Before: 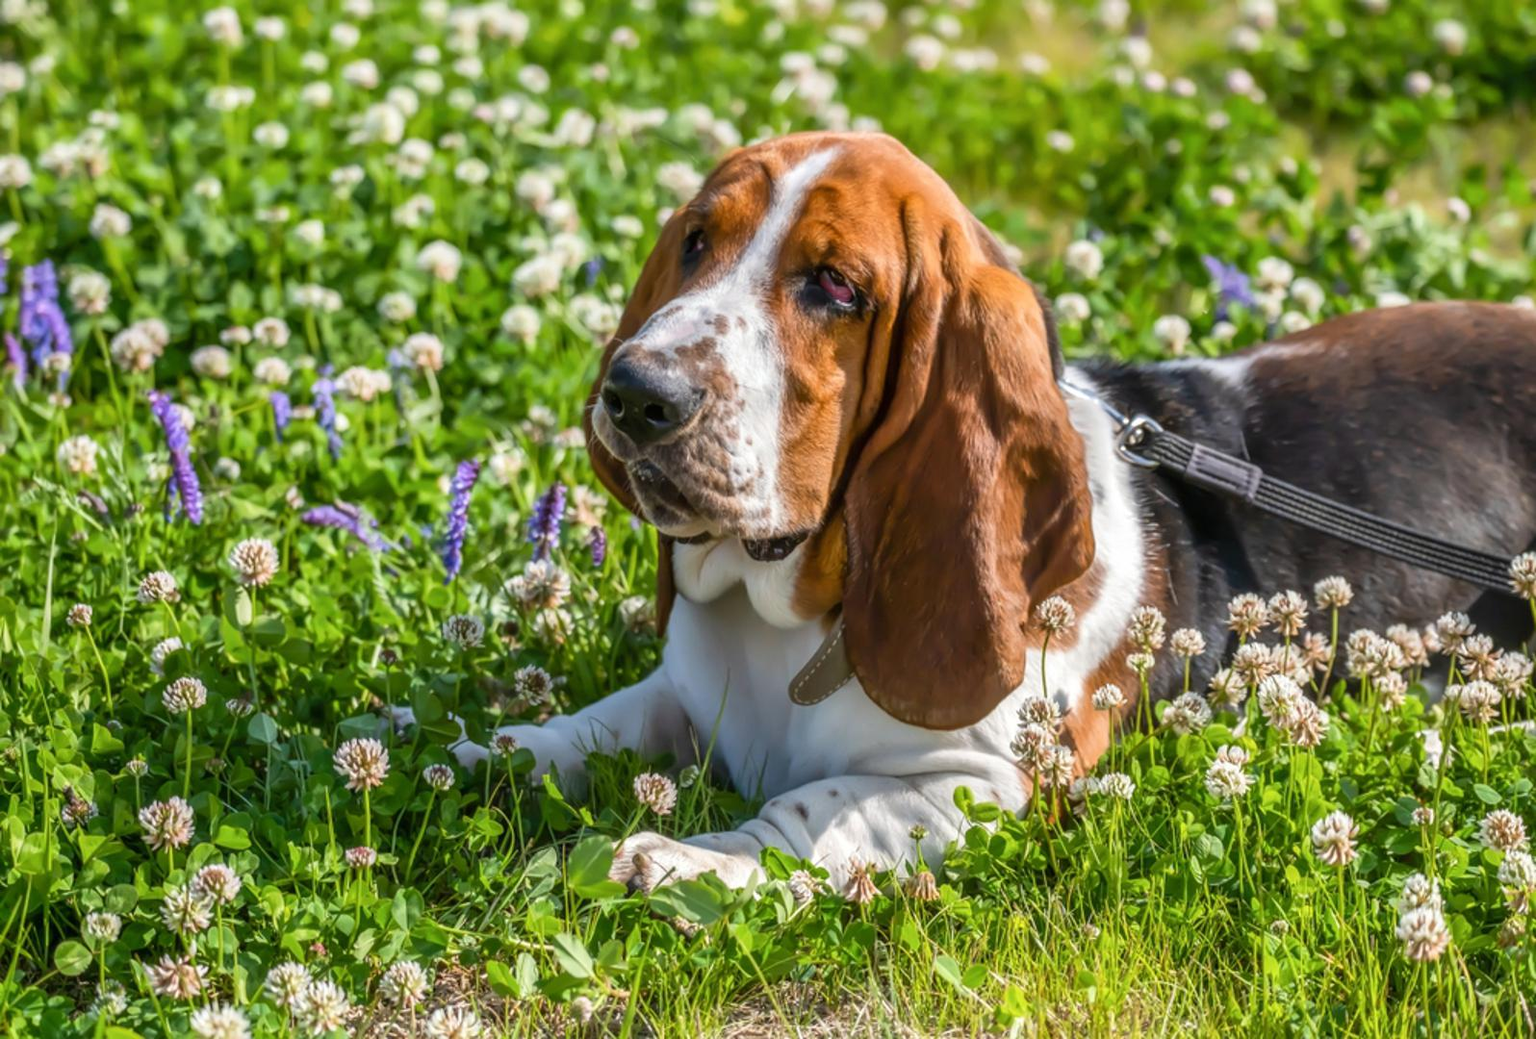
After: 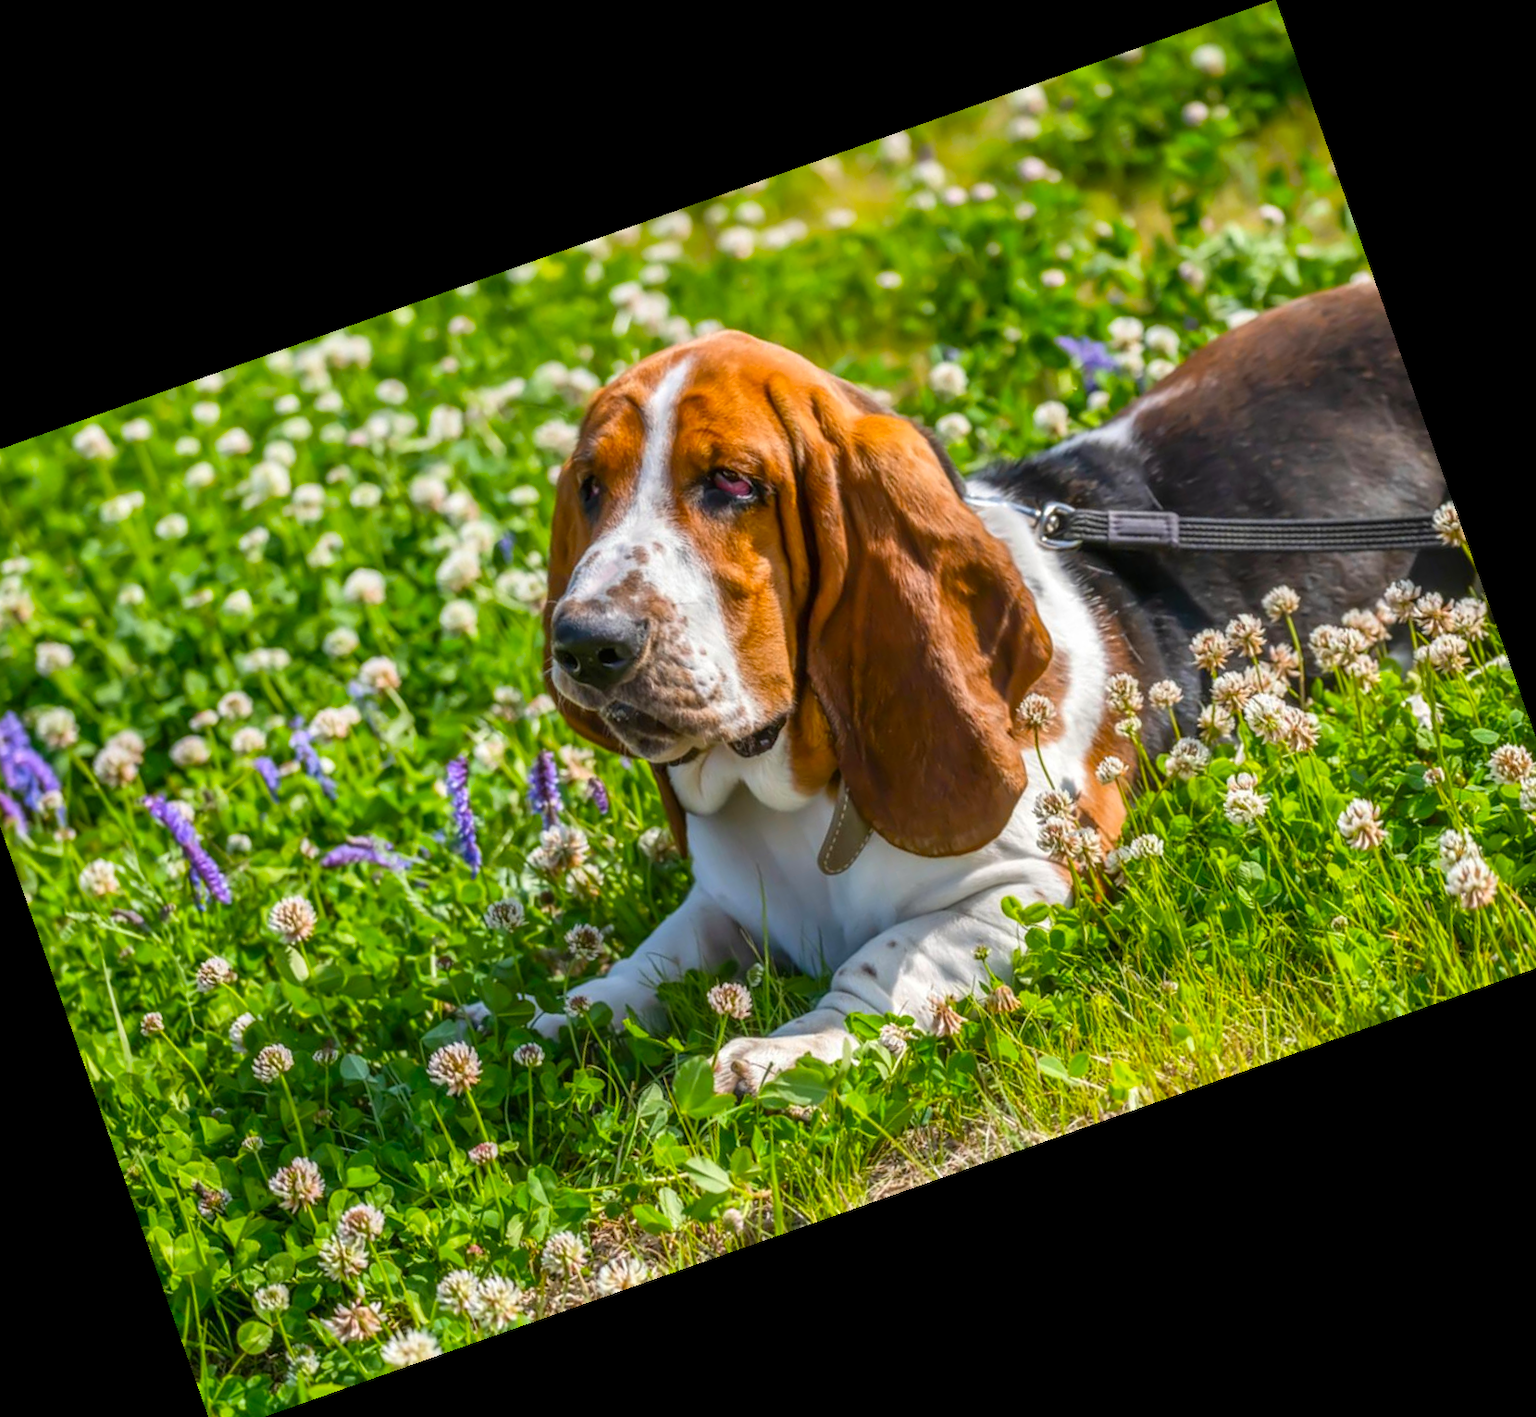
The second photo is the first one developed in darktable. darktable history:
color balance: output saturation 120%
crop and rotate: angle 19.43°, left 6.812%, right 4.125%, bottom 1.087%
